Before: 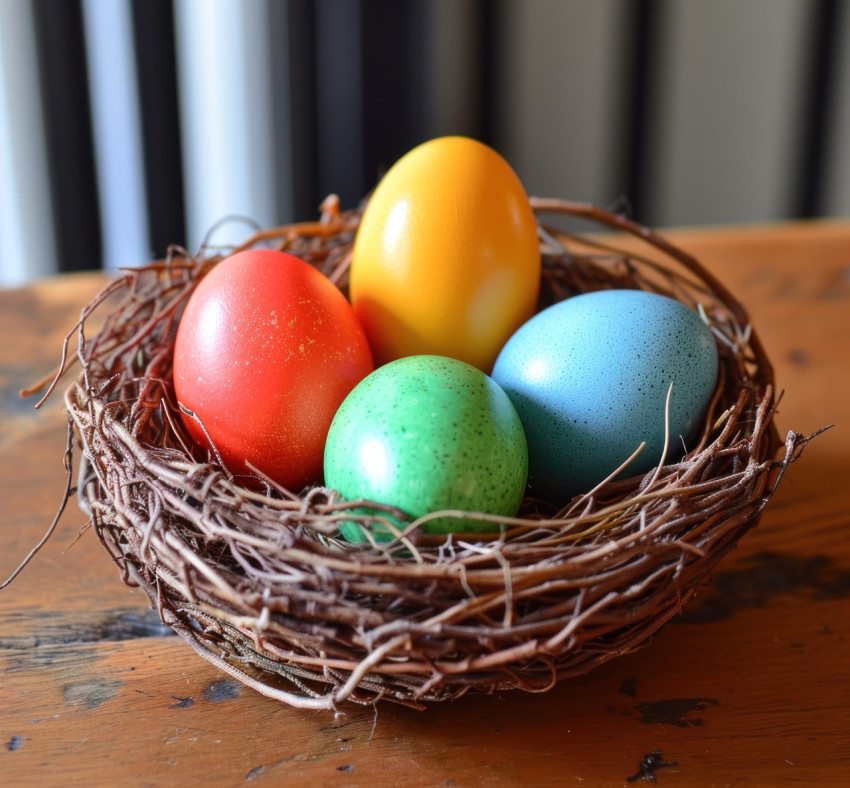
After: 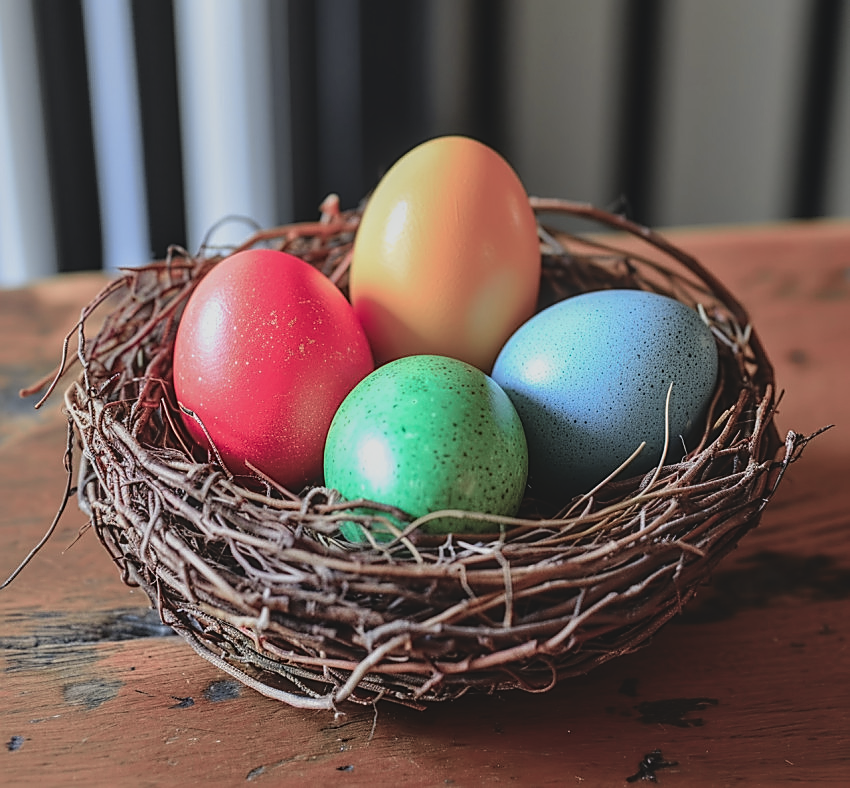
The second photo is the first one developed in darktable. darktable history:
exposure: black level correction -0.035, exposure -0.497 EV, compensate highlight preservation false
local contrast: detail 130%
sharpen: radius 1.645, amount 1.297
tone curve: curves: ch0 [(0, 0.009) (0.105, 0.054) (0.195, 0.132) (0.289, 0.278) (0.384, 0.391) (0.513, 0.53) (0.66, 0.667) (0.895, 0.863) (1, 0.919)]; ch1 [(0, 0) (0.161, 0.092) (0.35, 0.33) (0.403, 0.395) (0.456, 0.469) (0.502, 0.499) (0.519, 0.514) (0.576, 0.584) (0.642, 0.658) (0.701, 0.742) (1, 0.942)]; ch2 [(0, 0) (0.371, 0.362) (0.437, 0.437) (0.501, 0.5) (0.53, 0.528) (0.569, 0.564) (0.619, 0.58) (0.883, 0.752) (1, 0.929)], color space Lab, independent channels, preserve colors none
